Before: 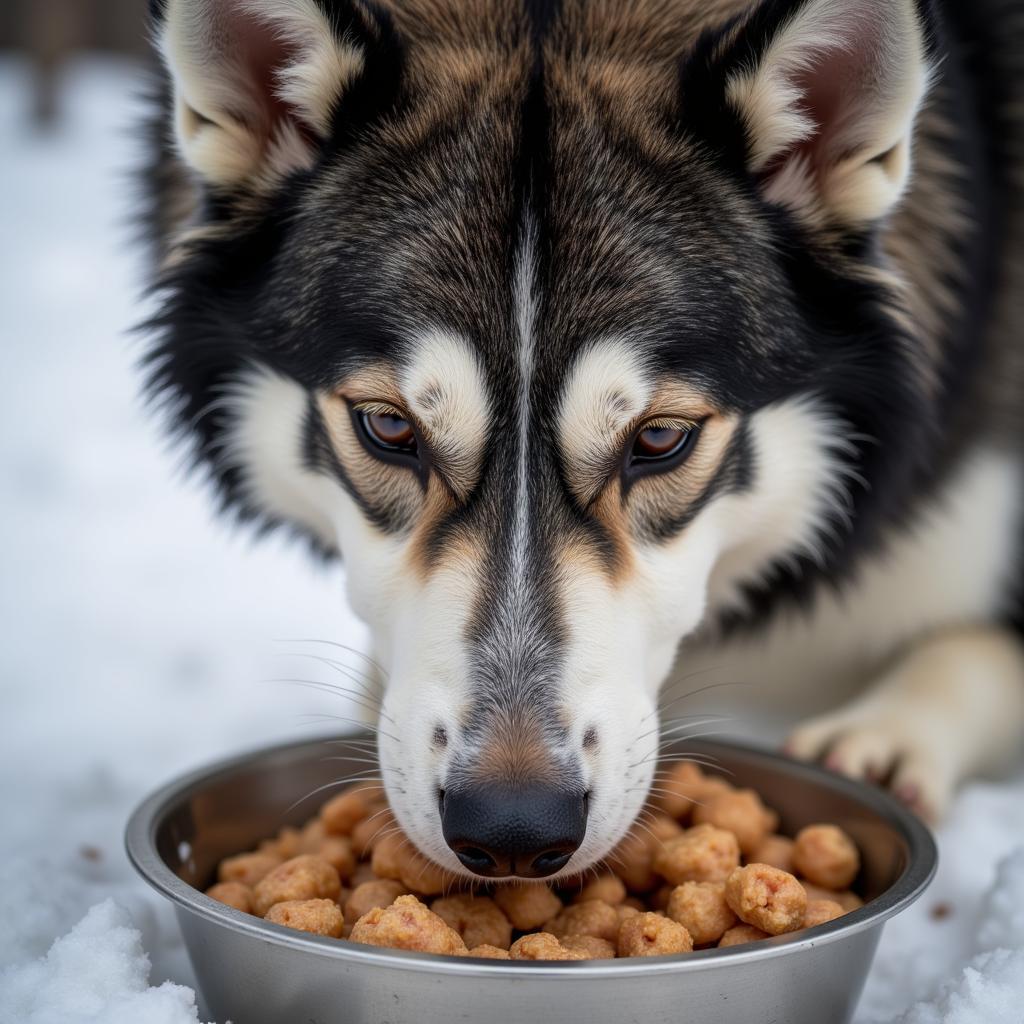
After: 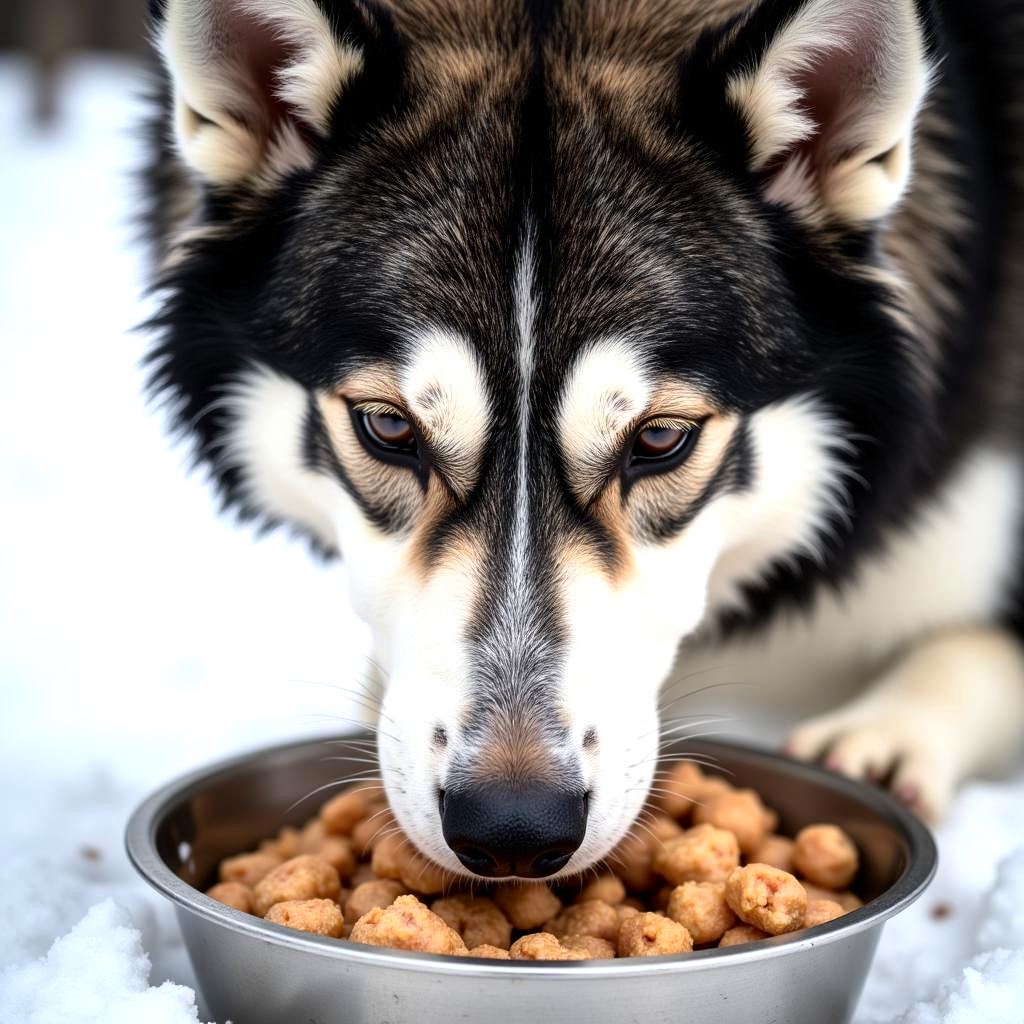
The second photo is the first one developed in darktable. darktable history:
tone equalizer: -8 EV -0.784 EV, -7 EV -0.739 EV, -6 EV -0.624 EV, -5 EV -0.409 EV, -3 EV 0.399 EV, -2 EV 0.6 EV, -1 EV 0.699 EV, +0 EV 0.736 EV
contrast brightness saturation: contrast 0.142
